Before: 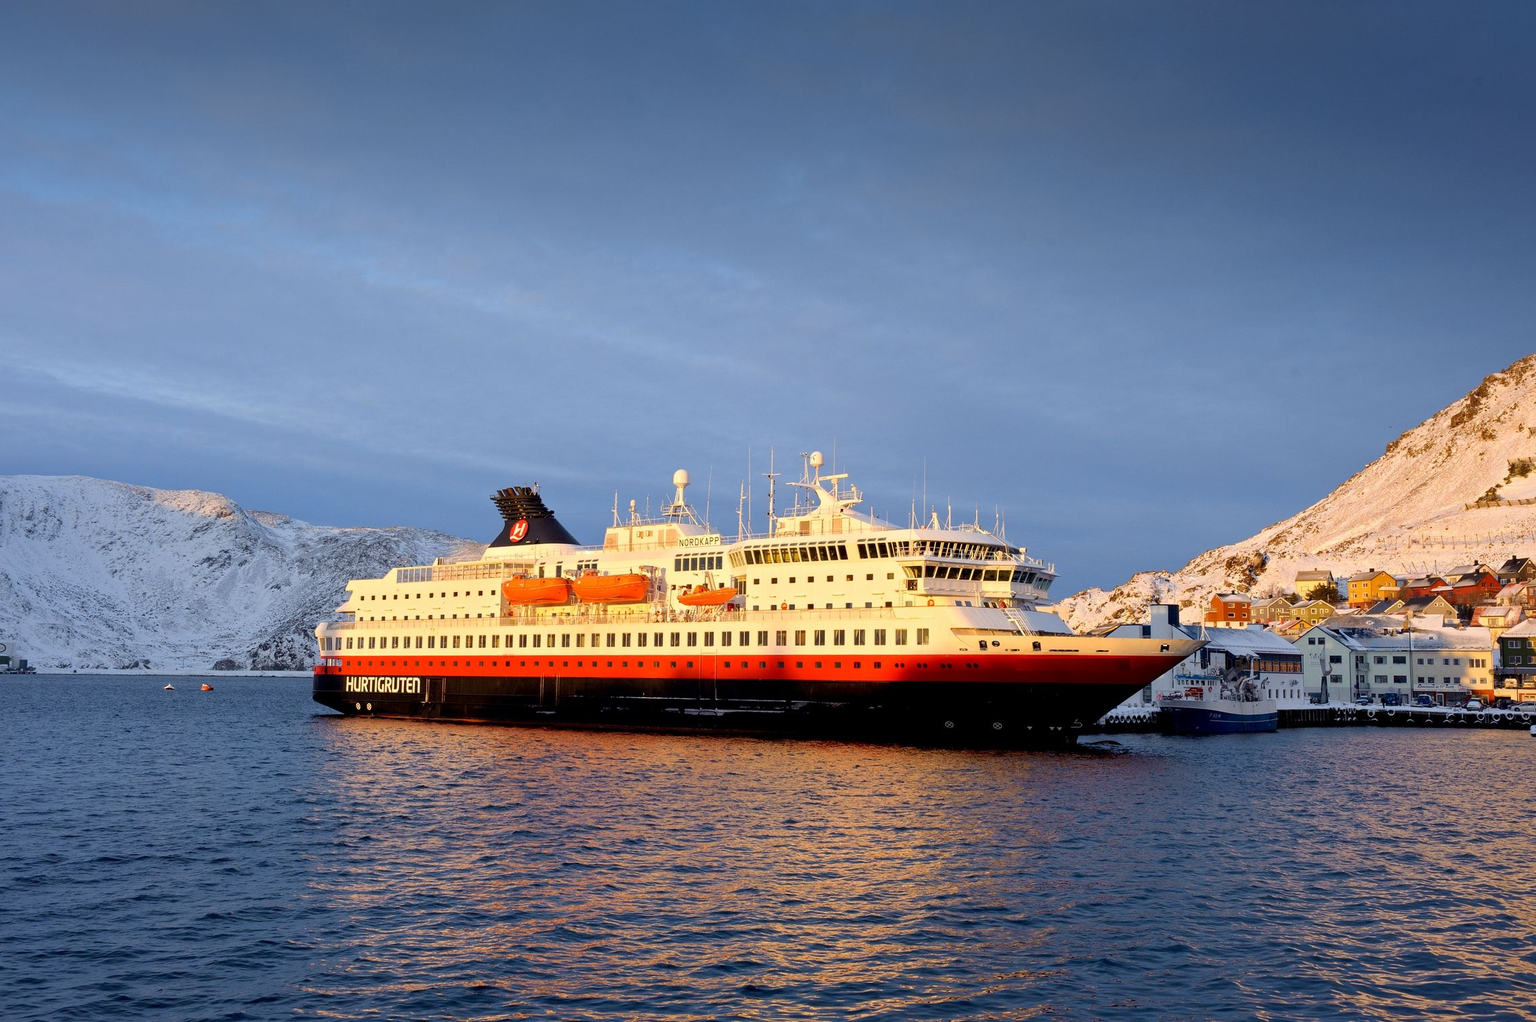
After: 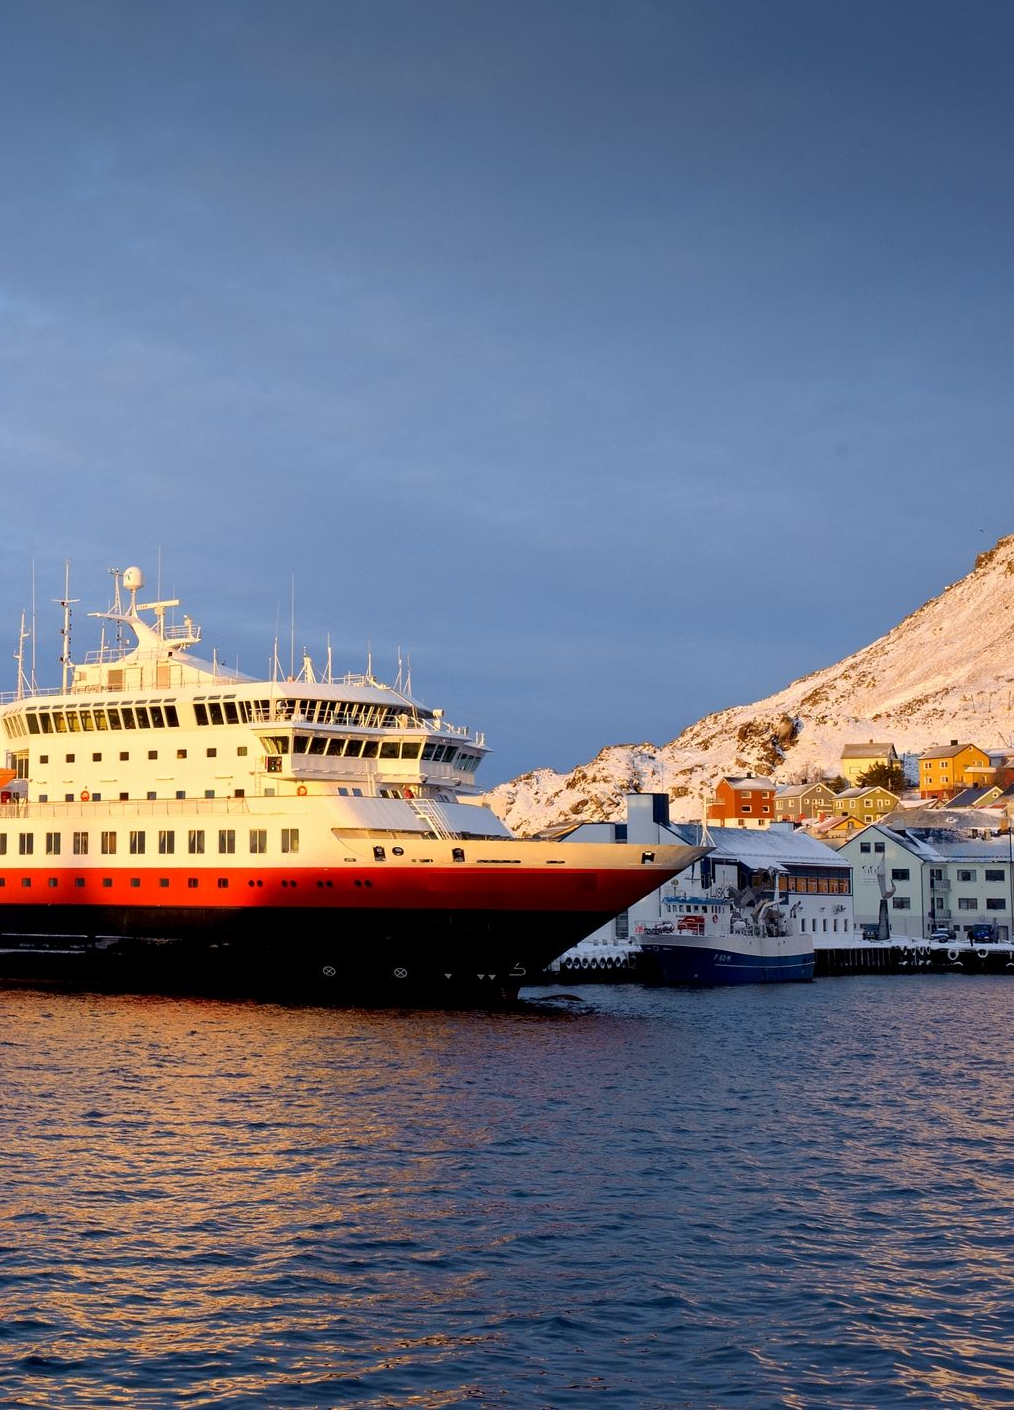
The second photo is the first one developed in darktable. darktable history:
crop: left 47.315%, top 6.725%, right 8.03%
